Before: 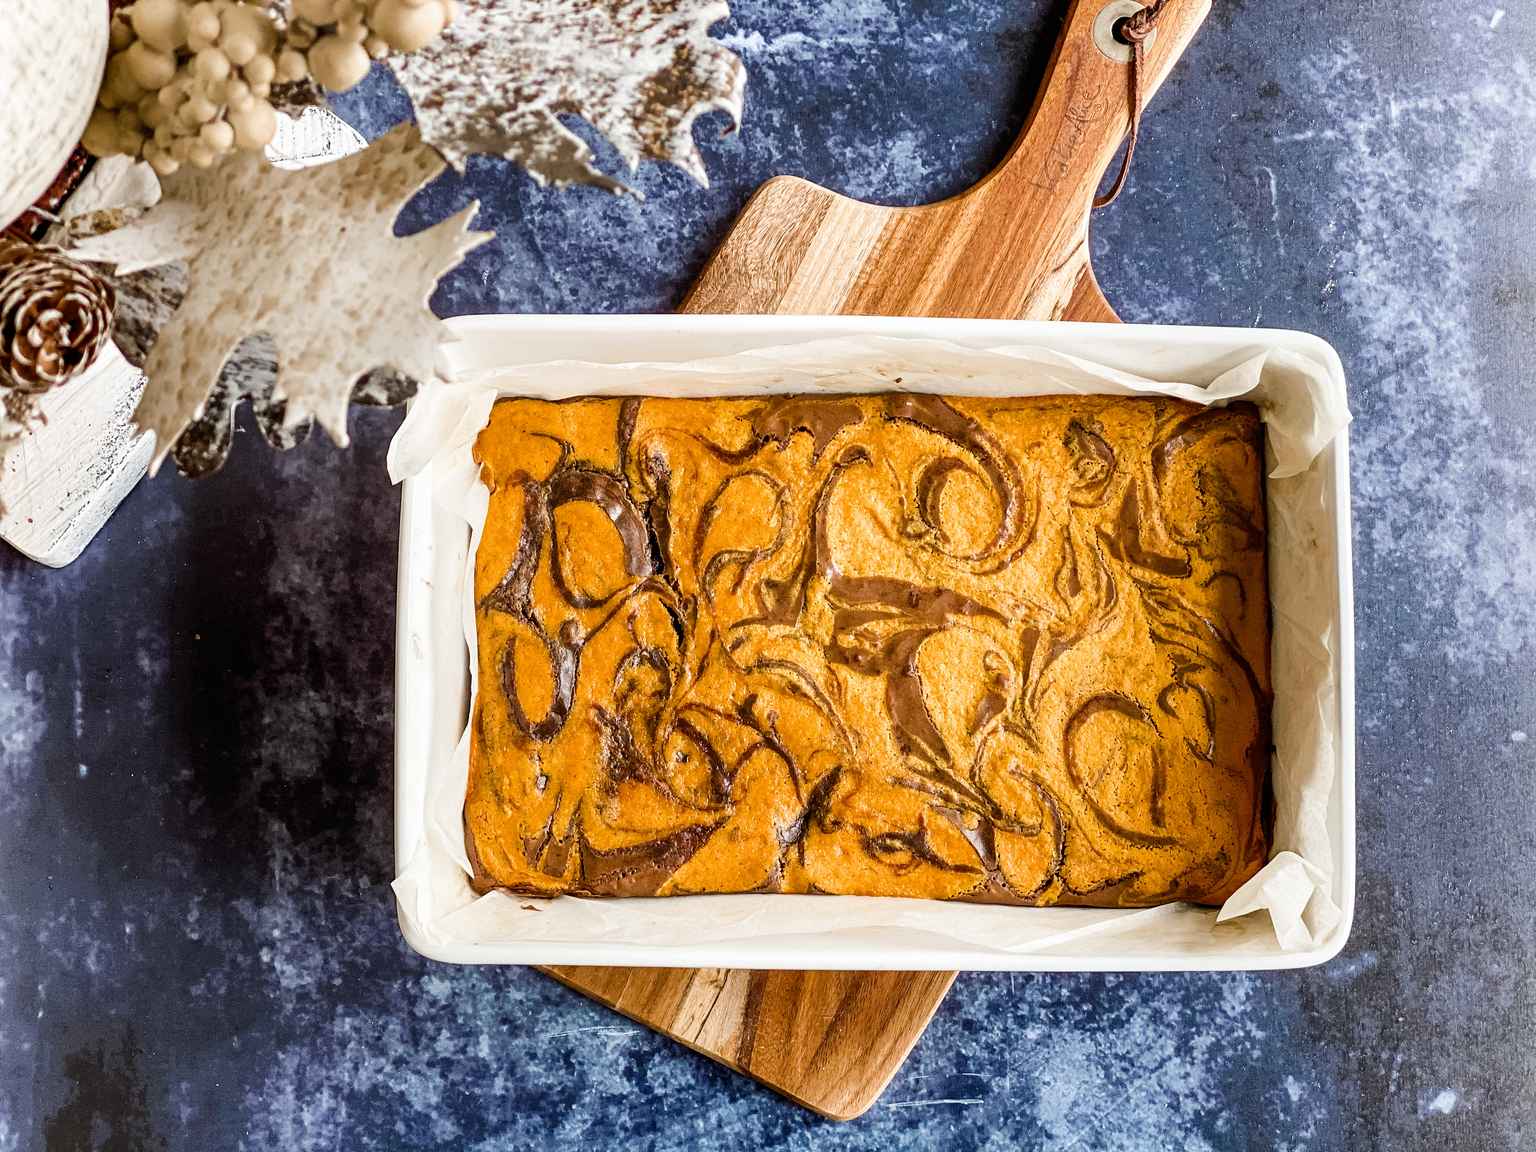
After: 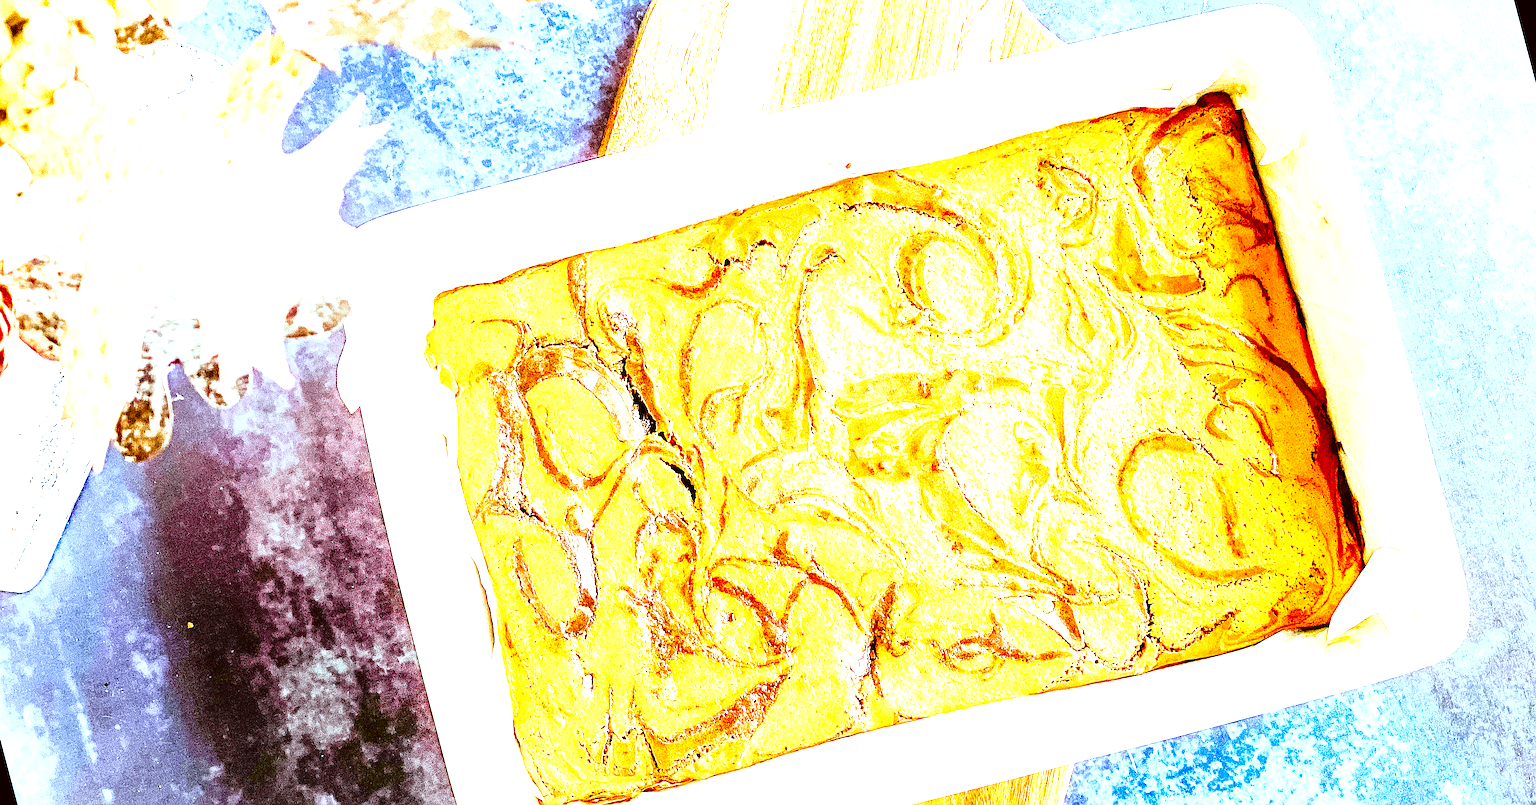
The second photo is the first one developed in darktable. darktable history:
base curve: curves: ch0 [(0, 0) (0.028, 0.03) (0.121, 0.232) (0.46, 0.748) (0.859, 0.968) (1, 1)], preserve colors none
color correction: highlights a* -4.98, highlights b* -3.76, shadows a* 3.83, shadows b* 4.08
contrast brightness saturation: saturation -0.05
color contrast: green-magenta contrast 1.55, blue-yellow contrast 1.83
rotate and perspective: rotation -14.8°, crop left 0.1, crop right 0.903, crop top 0.25, crop bottom 0.748
sharpen: on, module defaults
exposure: exposure 3 EV, compensate highlight preservation false
